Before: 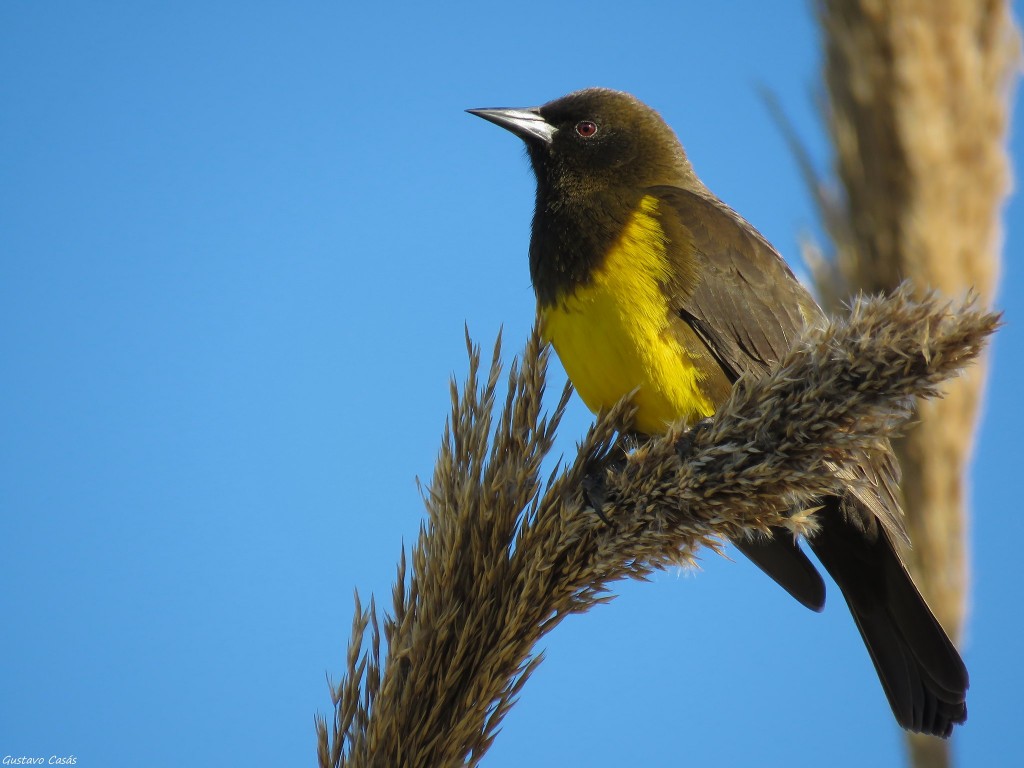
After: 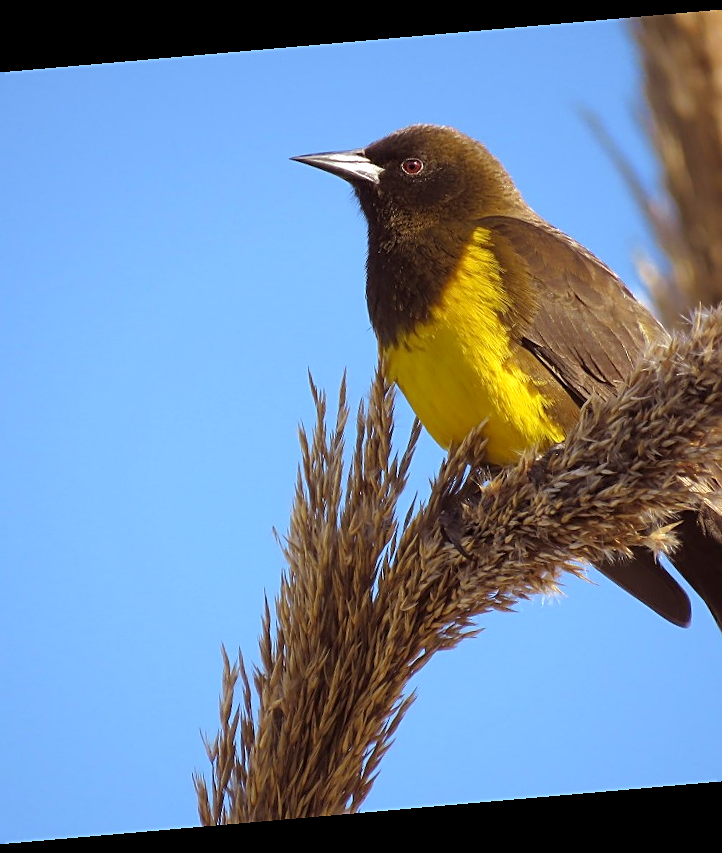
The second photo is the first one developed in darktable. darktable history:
rgb levels: mode RGB, independent channels, levels [[0, 0.474, 1], [0, 0.5, 1], [0, 0.5, 1]]
rotate and perspective: rotation -4.98°, automatic cropping off
sharpen: on, module defaults
crop: left 16.899%, right 16.556%
exposure: exposure 0.426 EV, compensate highlight preservation false
